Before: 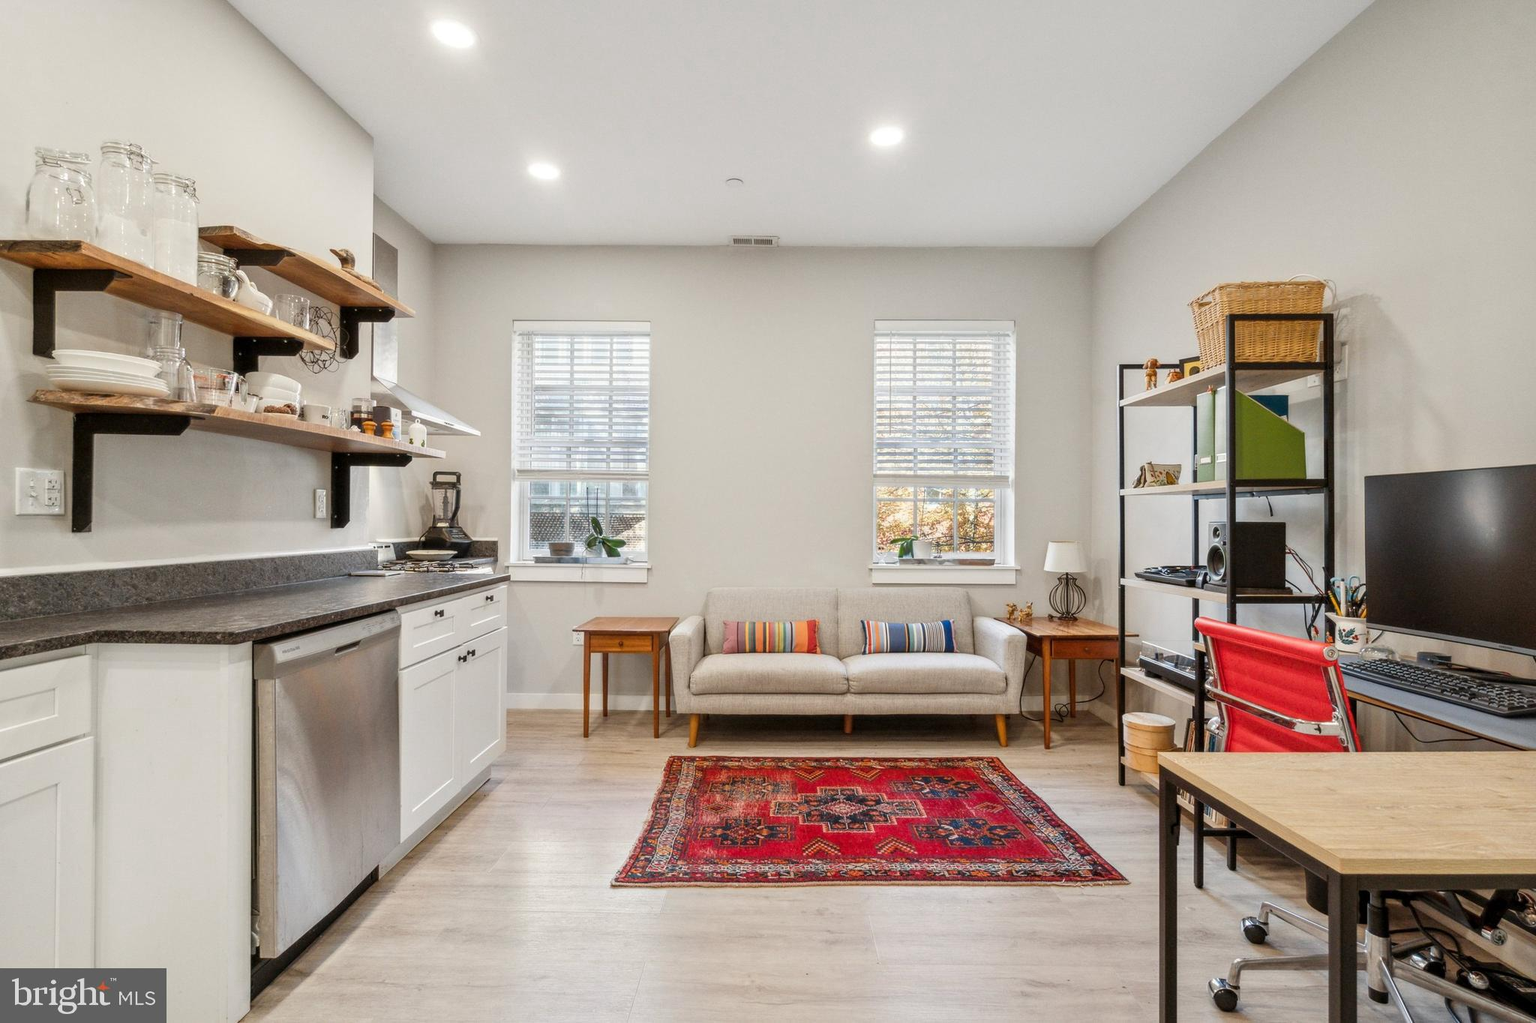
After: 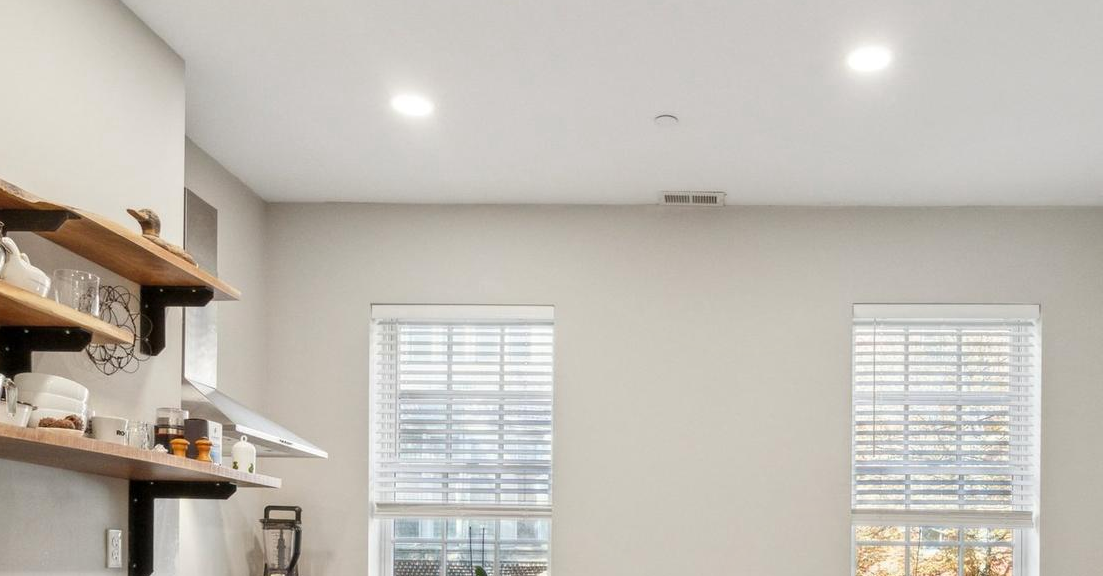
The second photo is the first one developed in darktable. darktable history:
tone equalizer: on, module defaults
crop: left 15.306%, top 9.065%, right 30.789%, bottom 48.638%
